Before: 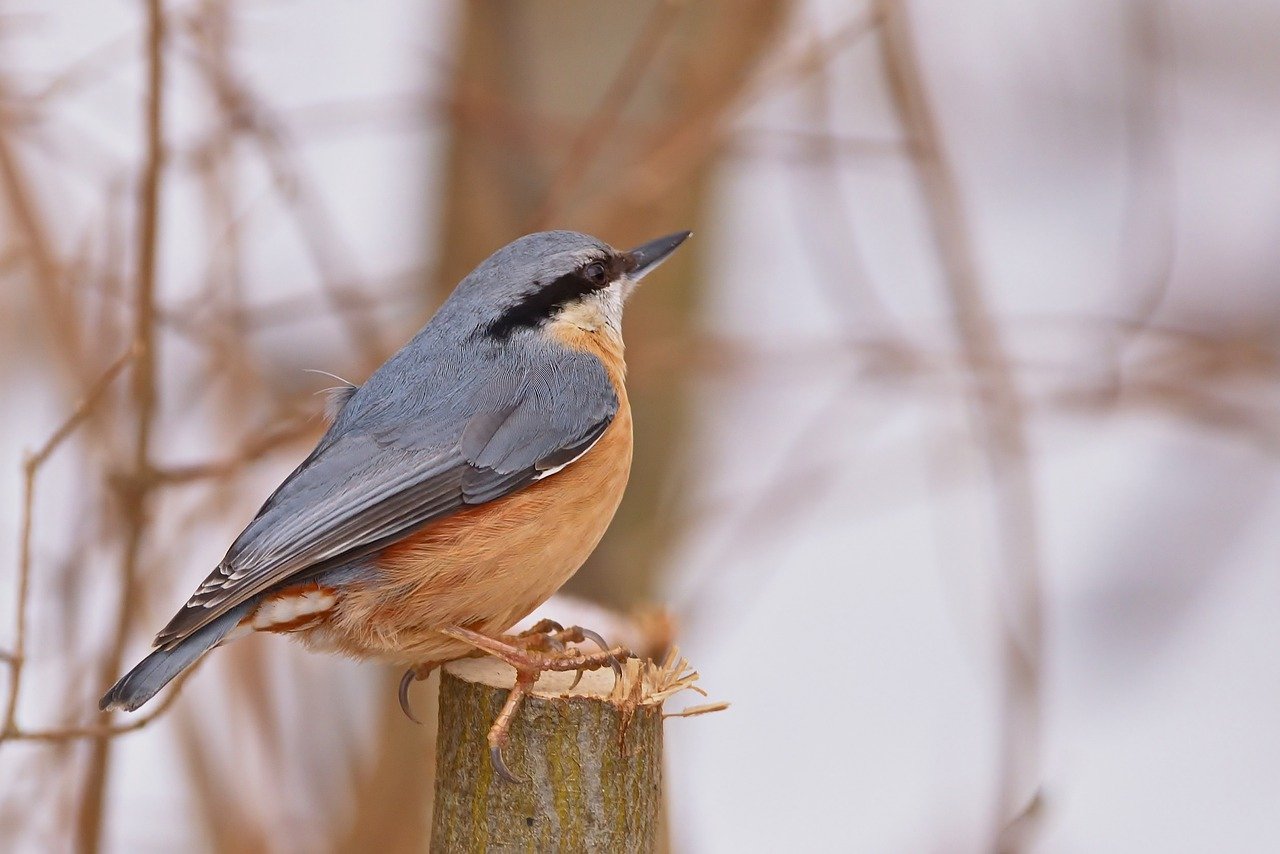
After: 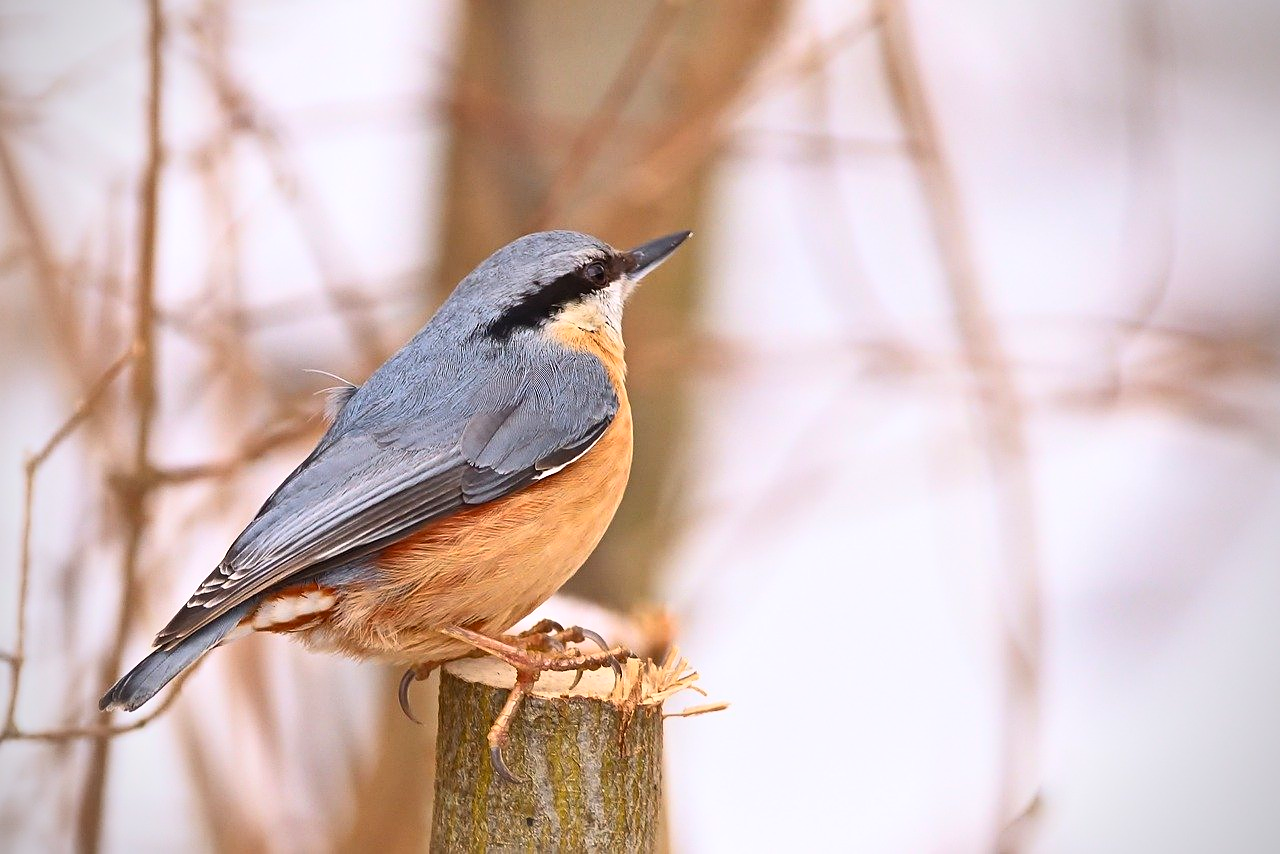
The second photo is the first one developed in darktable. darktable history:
sharpen: amount 0.209
vignetting: on, module defaults
contrast brightness saturation: contrast 0.204, brightness 0.16, saturation 0.217
tone equalizer: -8 EV 0 EV, -7 EV 0.003 EV, -6 EV -0.004 EV, -5 EV -0.016 EV, -4 EV -0.06 EV, -3 EV -0.206 EV, -2 EV -0.264 EV, -1 EV 0.105 EV, +0 EV 0.289 EV, smoothing diameter 24.9%, edges refinement/feathering 14.08, preserve details guided filter
